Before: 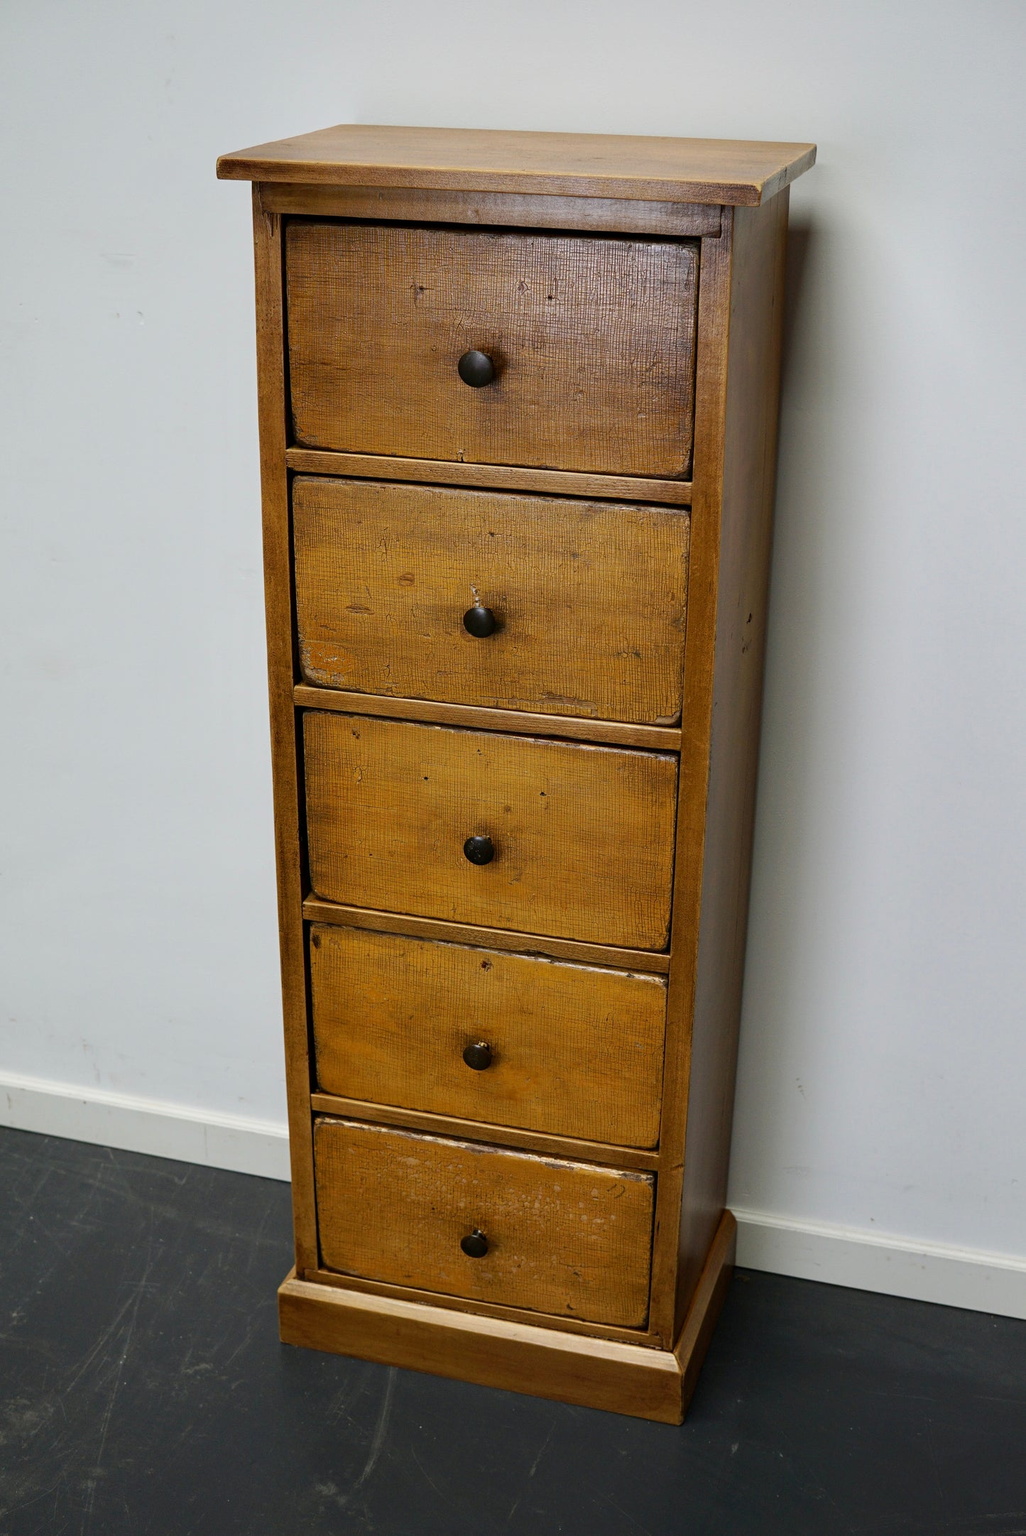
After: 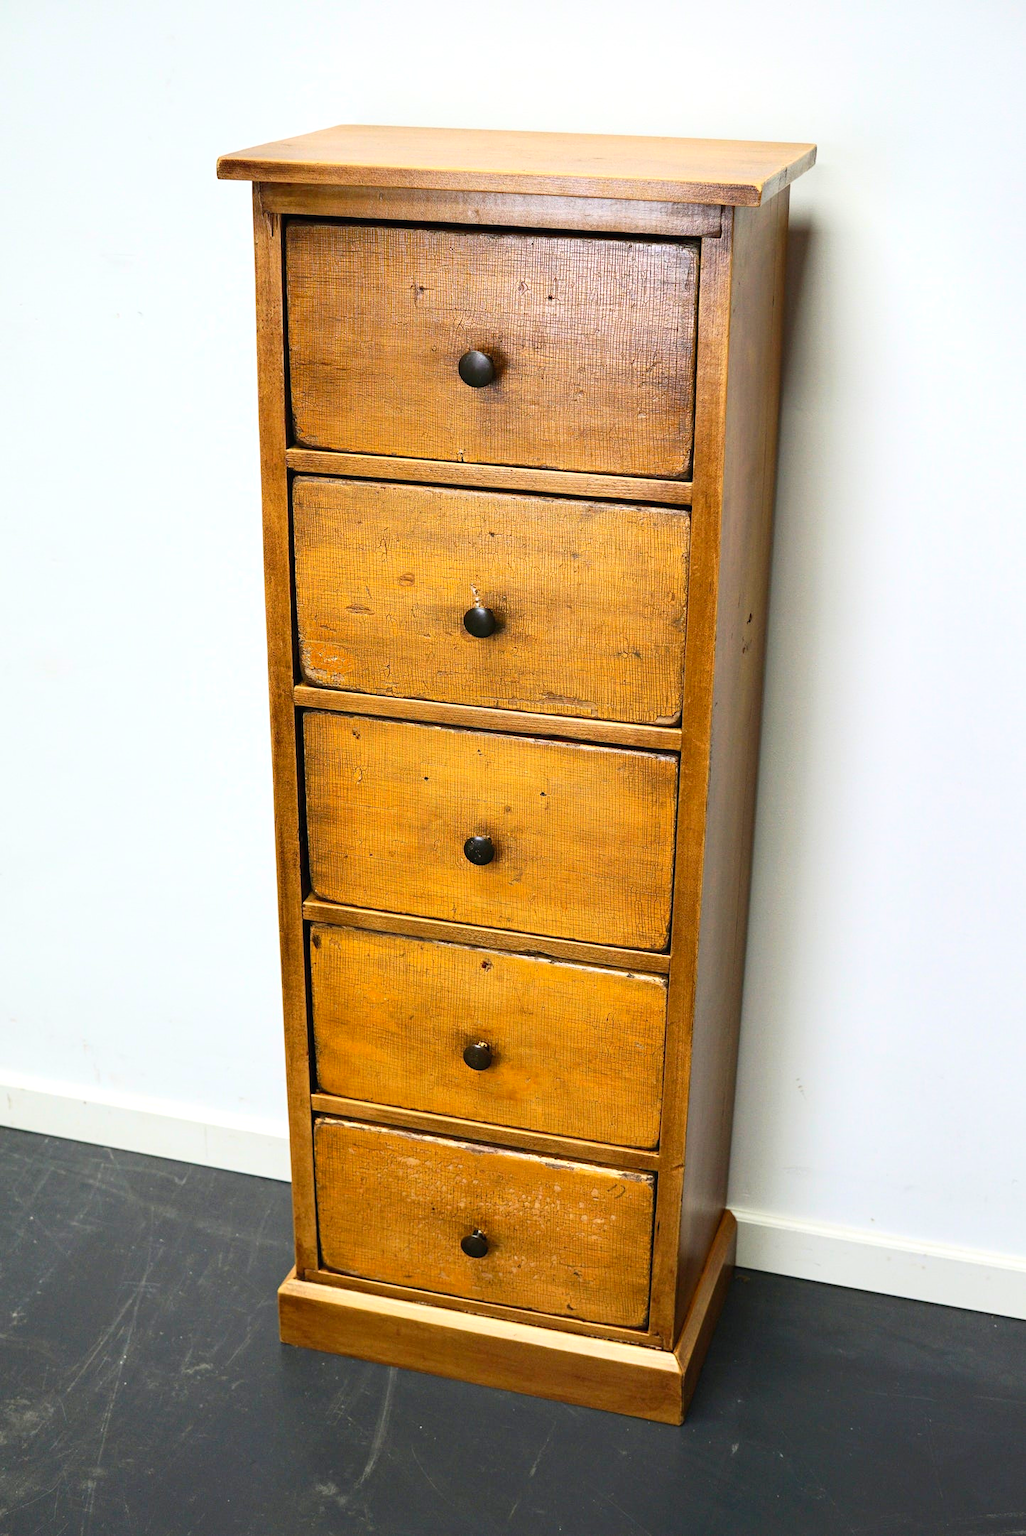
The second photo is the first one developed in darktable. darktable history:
contrast brightness saturation: contrast 0.2, brightness 0.16, saturation 0.22
exposure: black level correction 0, exposure 0.7 EV, compensate exposure bias true, compensate highlight preservation false
